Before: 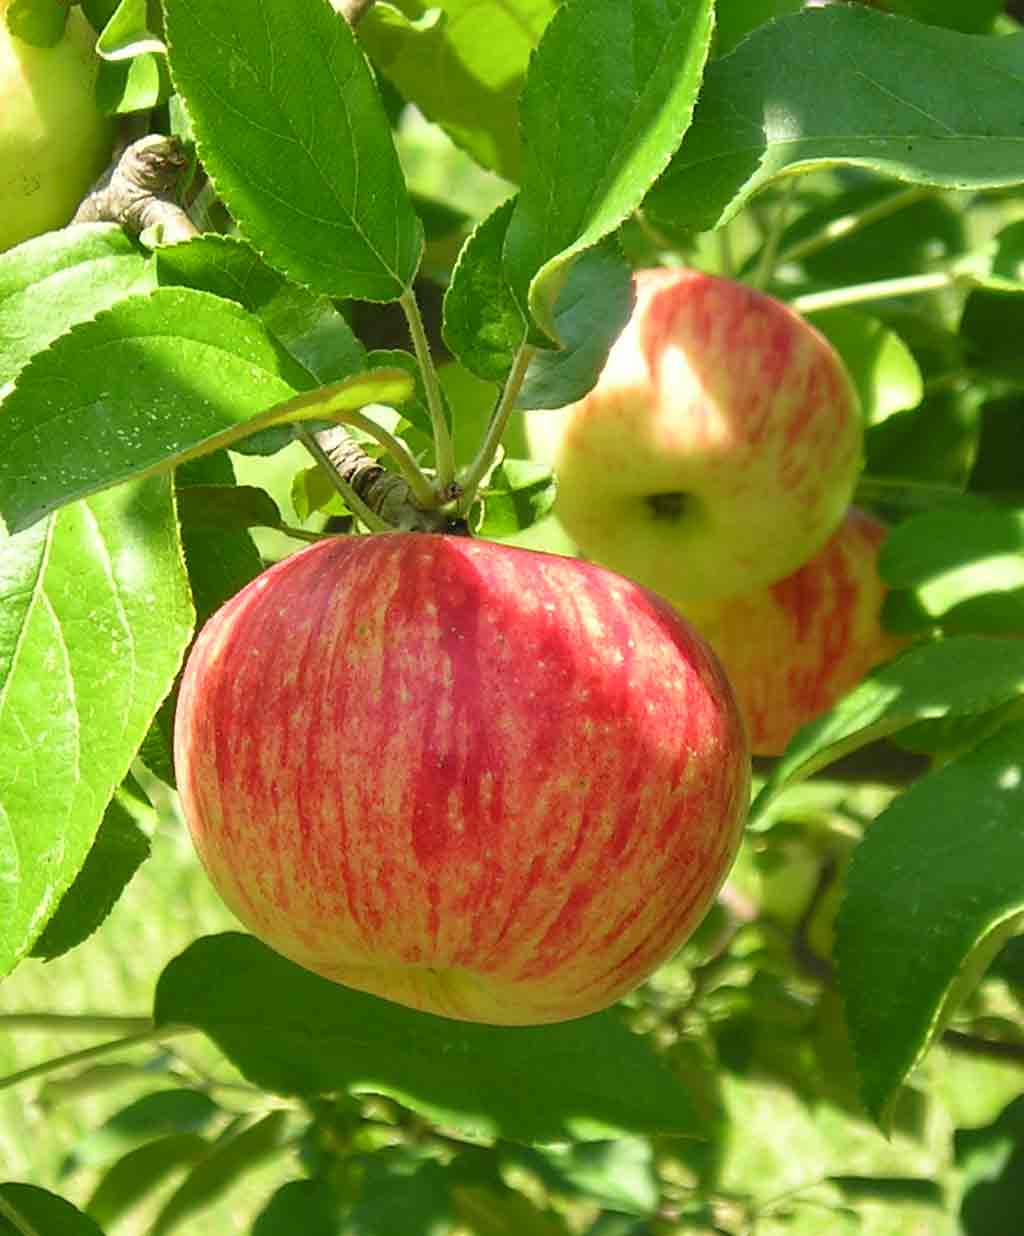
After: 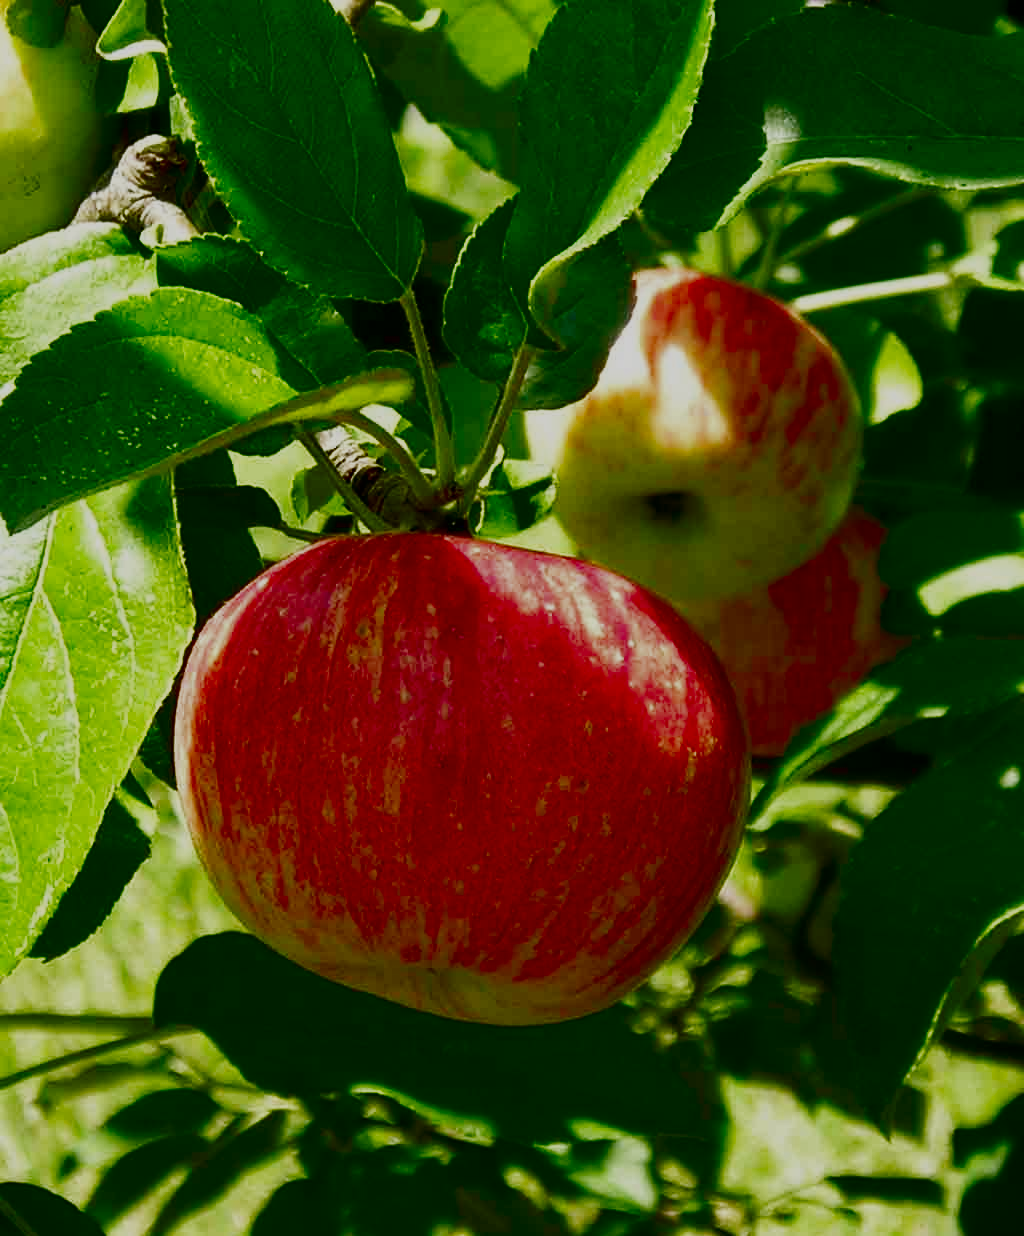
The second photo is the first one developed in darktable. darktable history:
contrast brightness saturation: contrast 0.09, brightness -0.59, saturation 0.17
exposure: exposure -0.064 EV, compensate highlight preservation false
filmic rgb: black relative exposure -16 EV, white relative exposure 5.31 EV, hardness 5.9, contrast 1.25, preserve chrominance no, color science v5 (2021)
